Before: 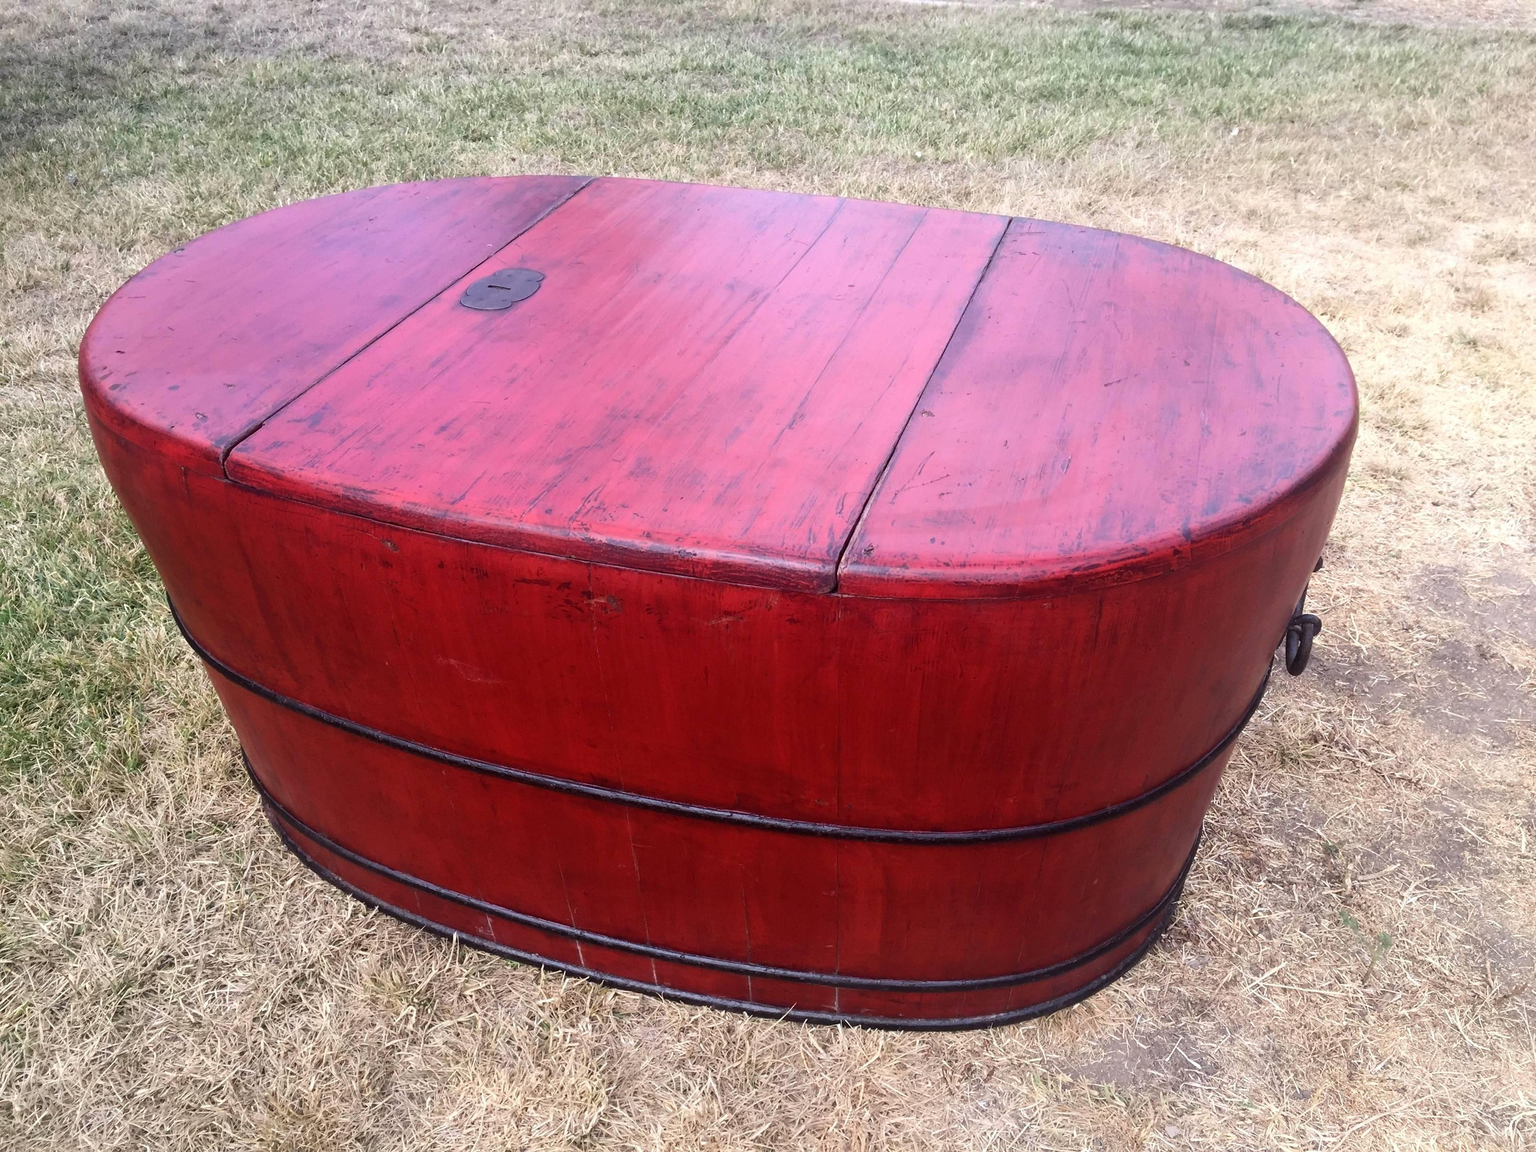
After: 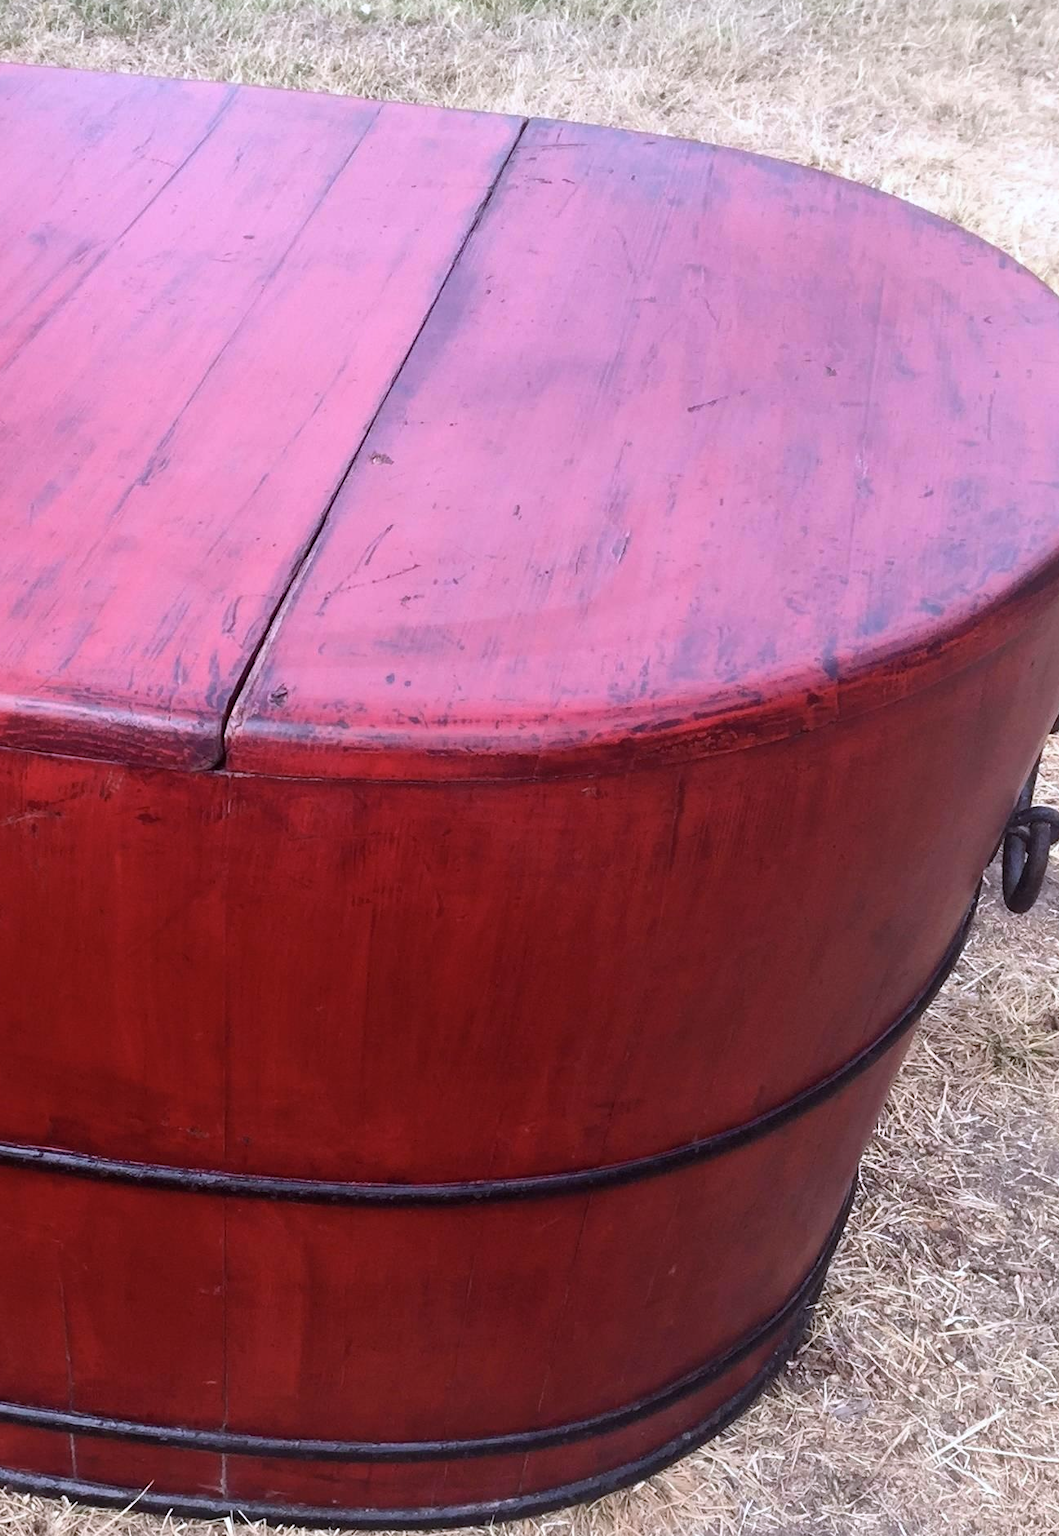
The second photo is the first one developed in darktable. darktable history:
contrast brightness saturation: saturation -0.061
color calibration: illuminant as shot in camera, x 0.358, y 0.373, temperature 4628.91 K
crop: left 46.082%, top 12.973%, right 14.129%, bottom 10.133%
